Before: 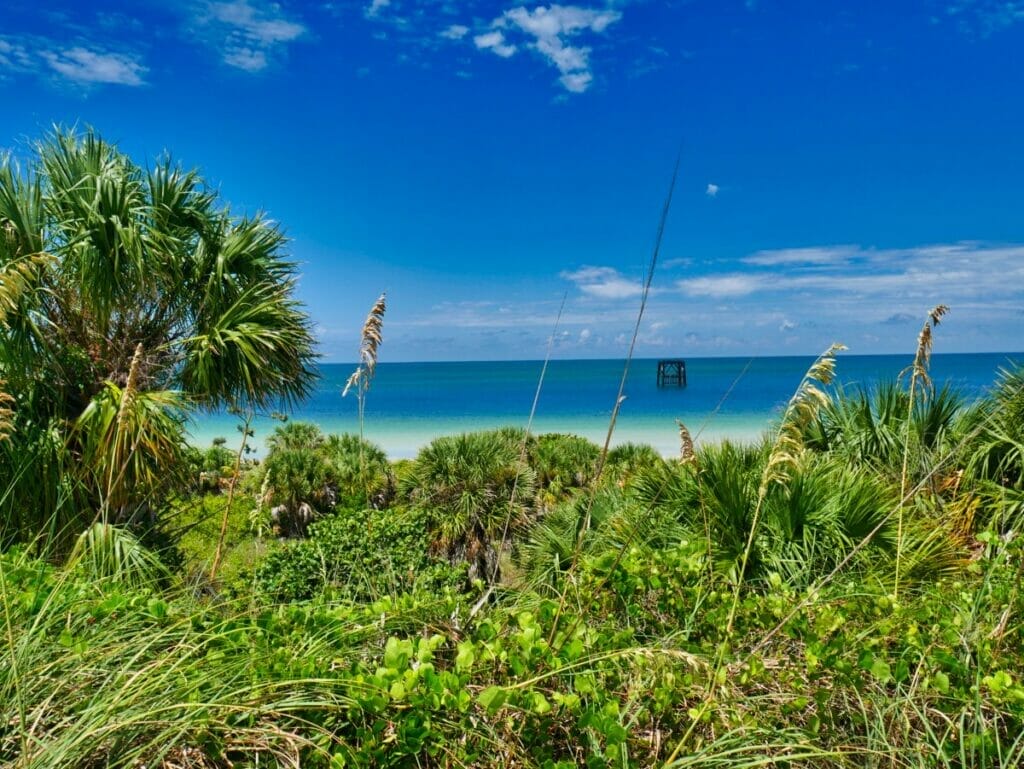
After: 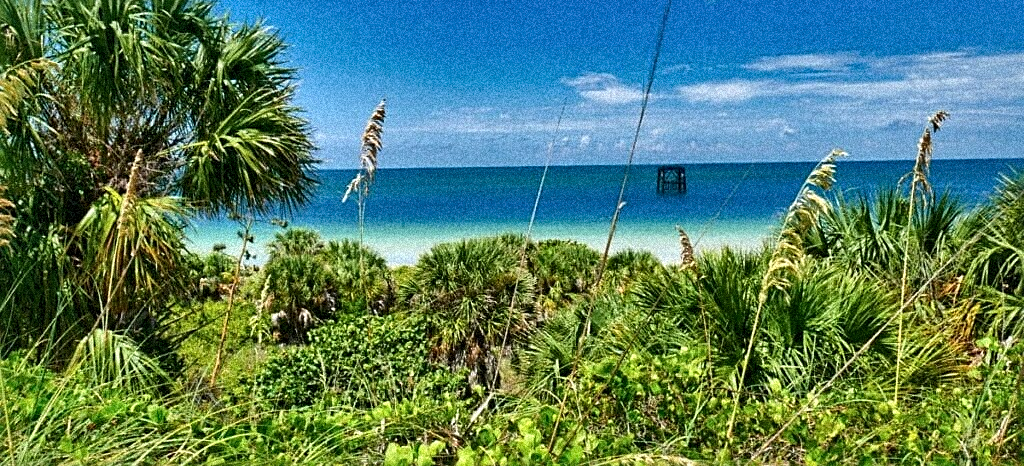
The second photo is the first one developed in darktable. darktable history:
shadows and highlights: radius 171.16, shadows 27, white point adjustment 3.13, highlights -67.95, soften with gaussian
grain: coarseness 46.9 ISO, strength 50.21%, mid-tones bias 0%
crop and rotate: top 25.357%, bottom 13.942%
sharpen: on, module defaults
fill light: on, module defaults
local contrast: mode bilateral grid, contrast 25, coarseness 60, detail 151%, midtone range 0.2
